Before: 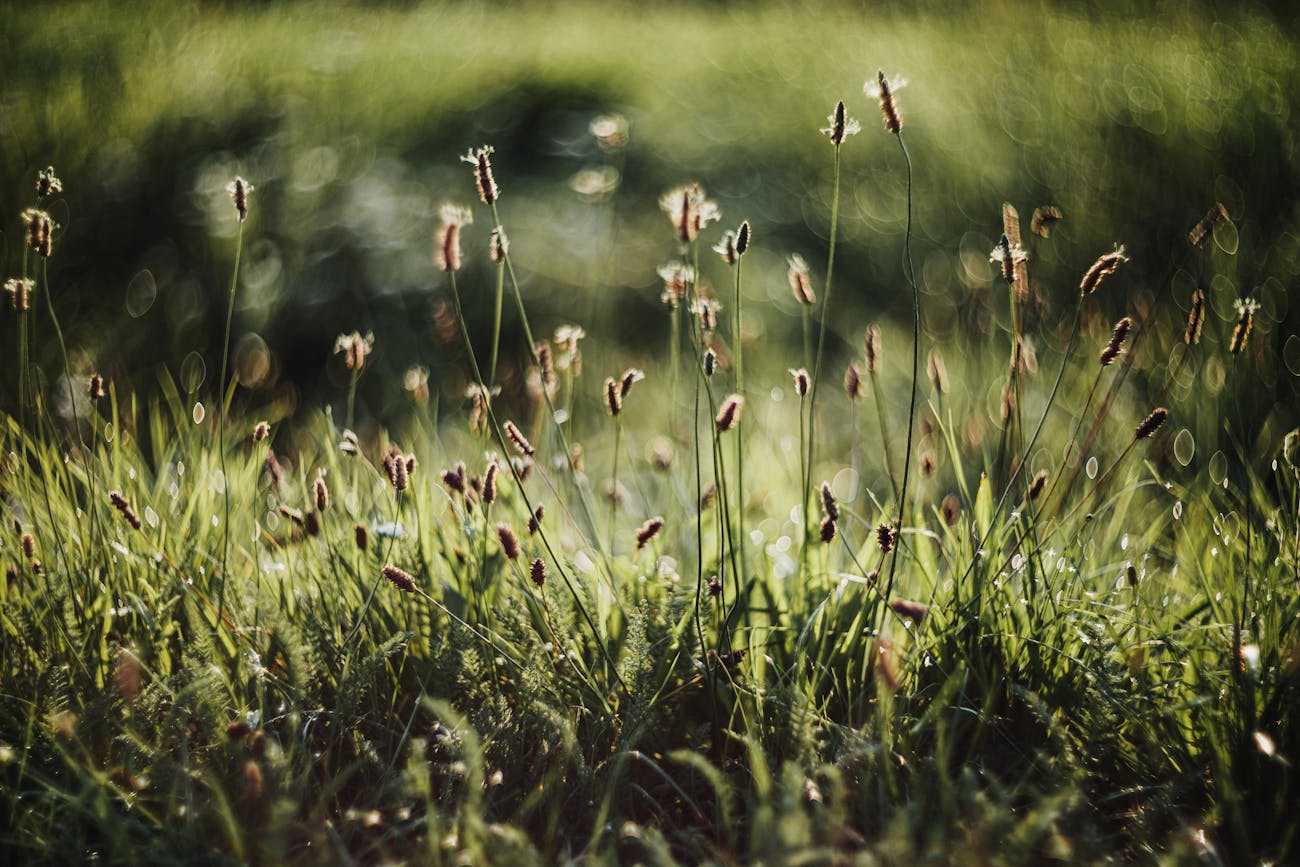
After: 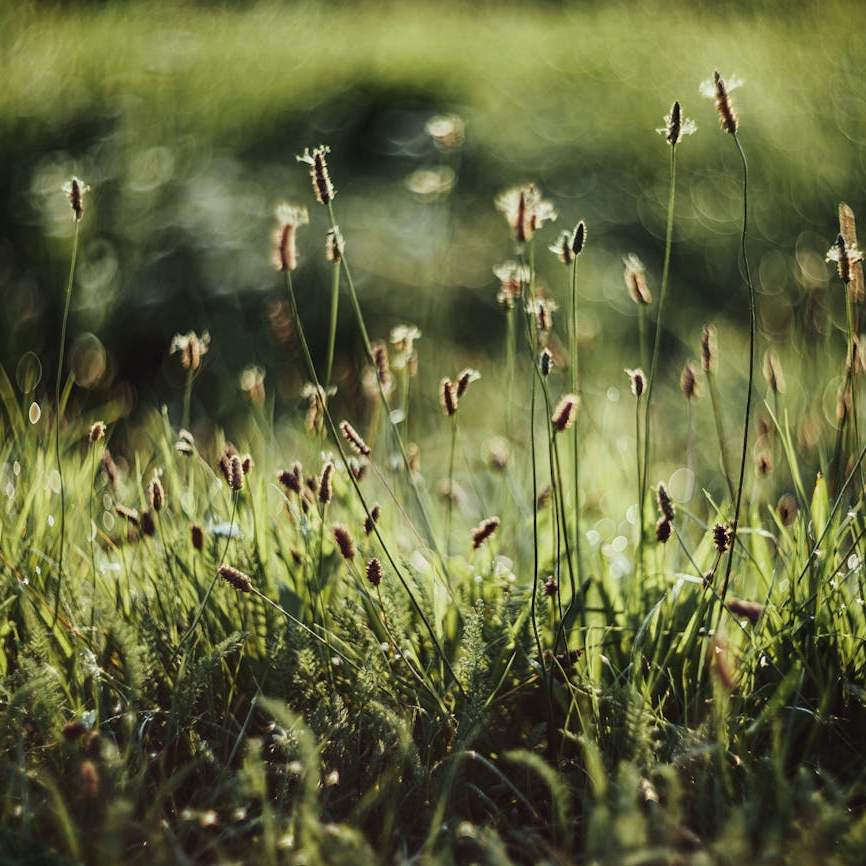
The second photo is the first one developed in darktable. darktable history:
crop and rotate: left 12.648%, right 20.685%
color correction: highlights a* -4.73, highlights b* 5.06, saturation 0.97
